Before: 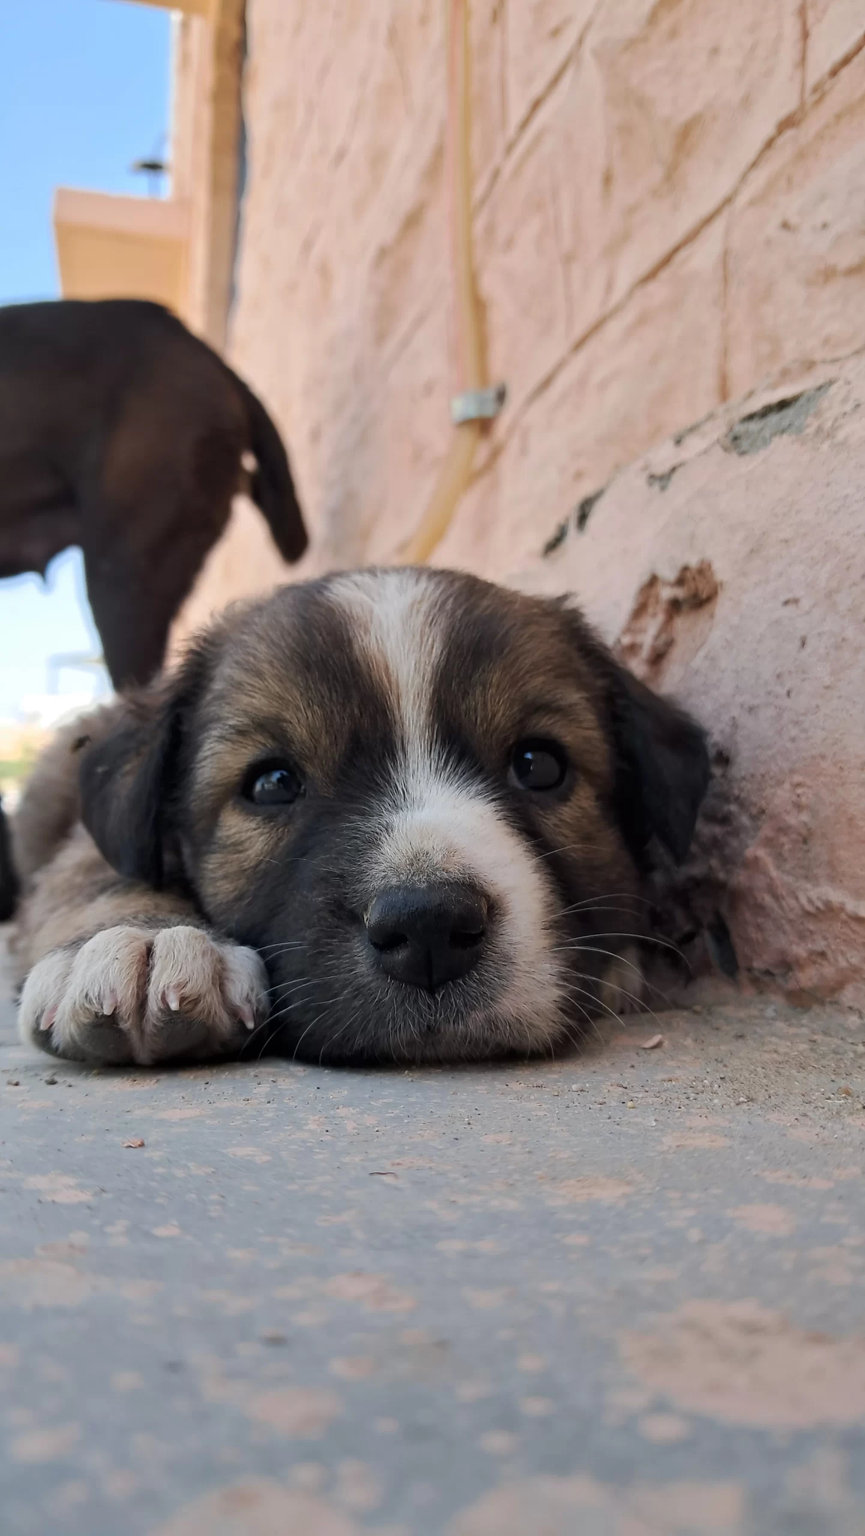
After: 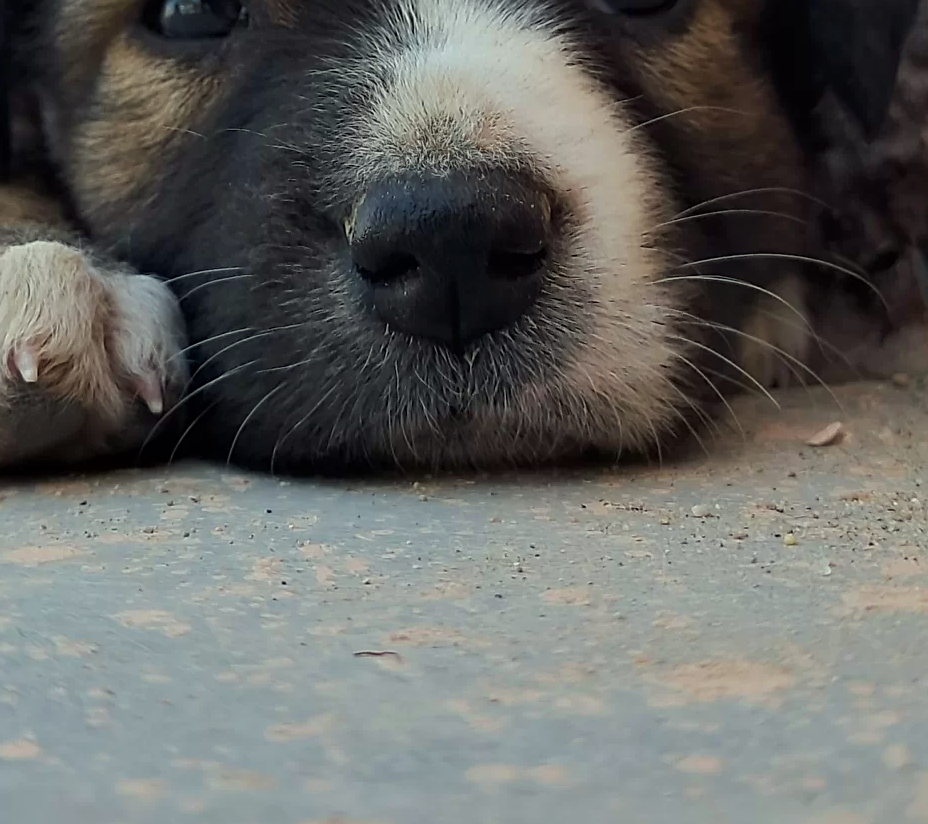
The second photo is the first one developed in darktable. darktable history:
color correction: highlights a* -4.53, highlights b* 5.05, saturation 0.952
crop: left 18.144%, top 50.896%, right 17.399%, bottom 16.909%
velvia: on, module defaults
sharpen: on, module defaults
